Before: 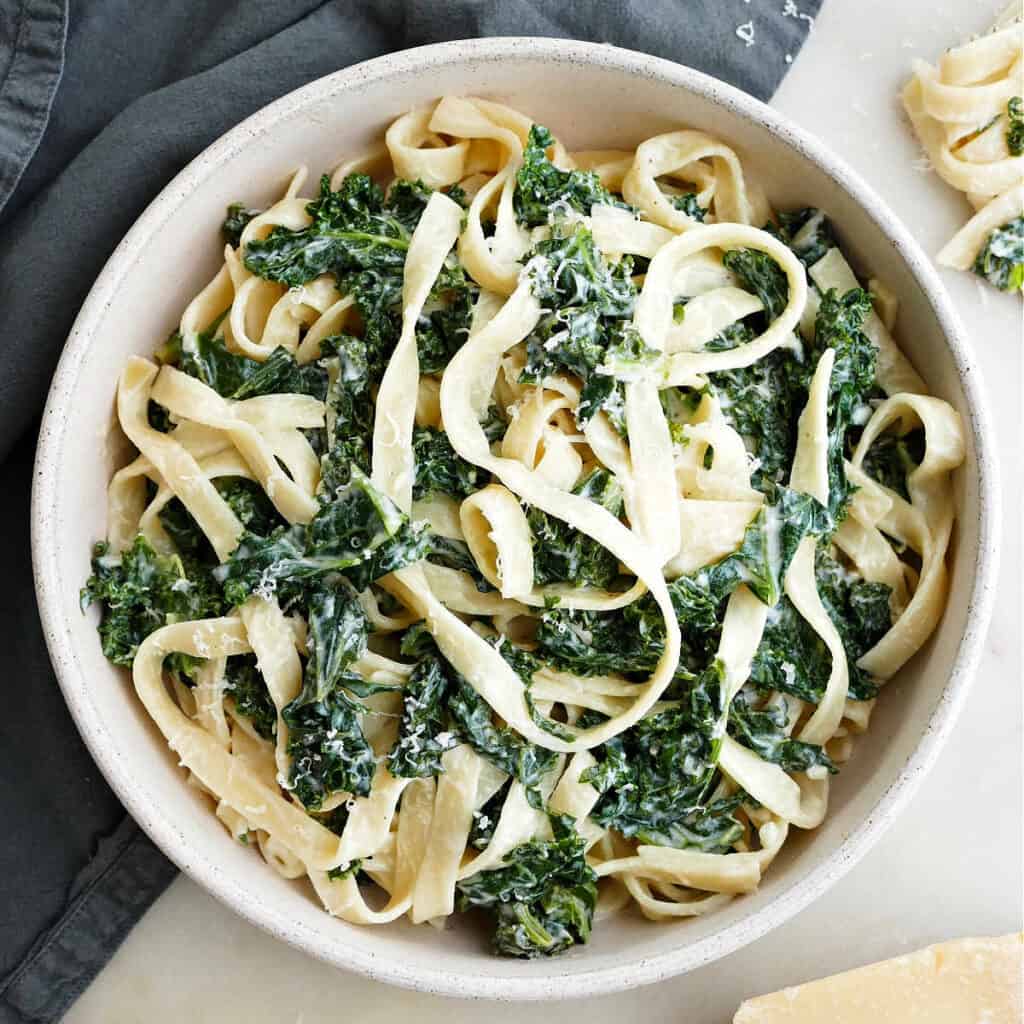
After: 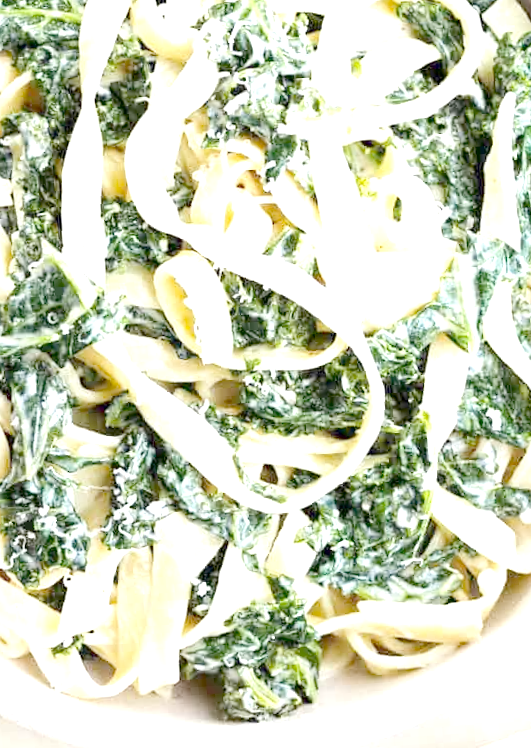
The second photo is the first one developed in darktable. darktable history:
rotate and perspective: rotation -4.2°, shear 0.006, automatic cropping off
tone equalizer "contrast tone curve: medium": -8 EV -0.75 EV, -7 EV -0.7 EV, -6 EV -0.6 EV, -5 EV -0.4 EV, -3 EV 0.4 EV, -2 EV 0.6 EV, -1 EV 0.7 EV, +0 EV 0.75 EV, edges refinement/feathering 500, mask exposure compensation -1.57 EV, preserve details no
crop: left 31.379%, top 24.658%, right 20.326%, bottom 6.628%
